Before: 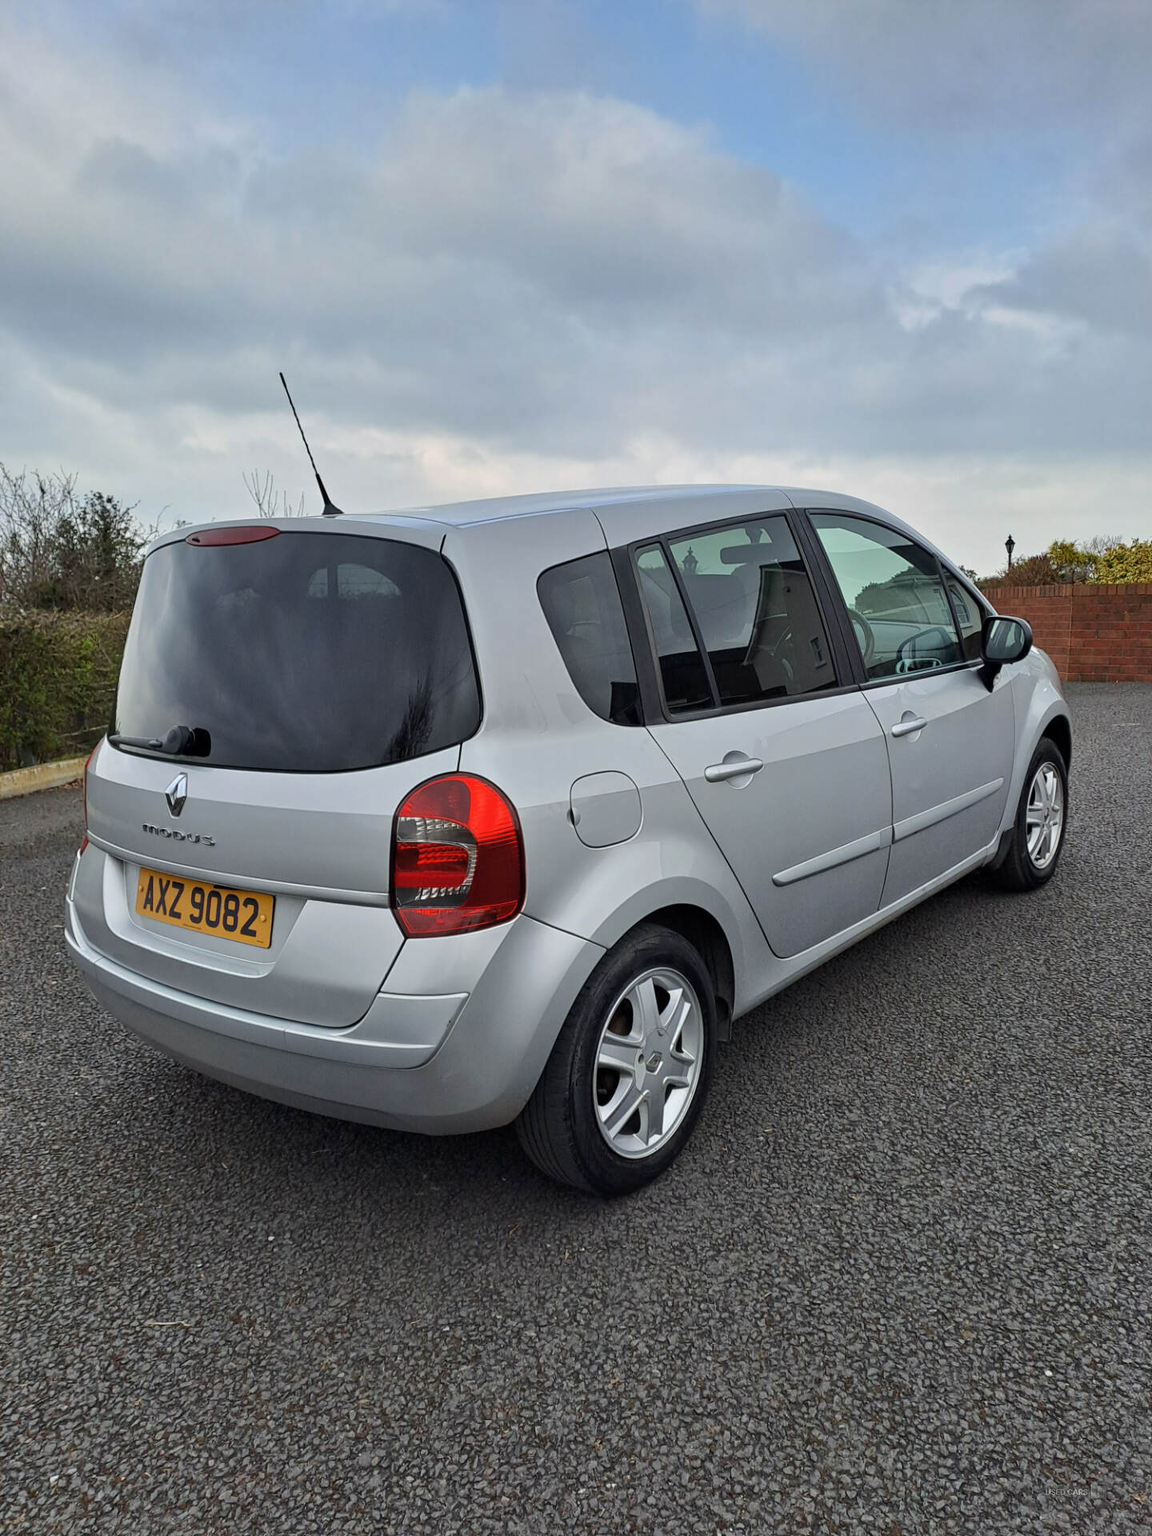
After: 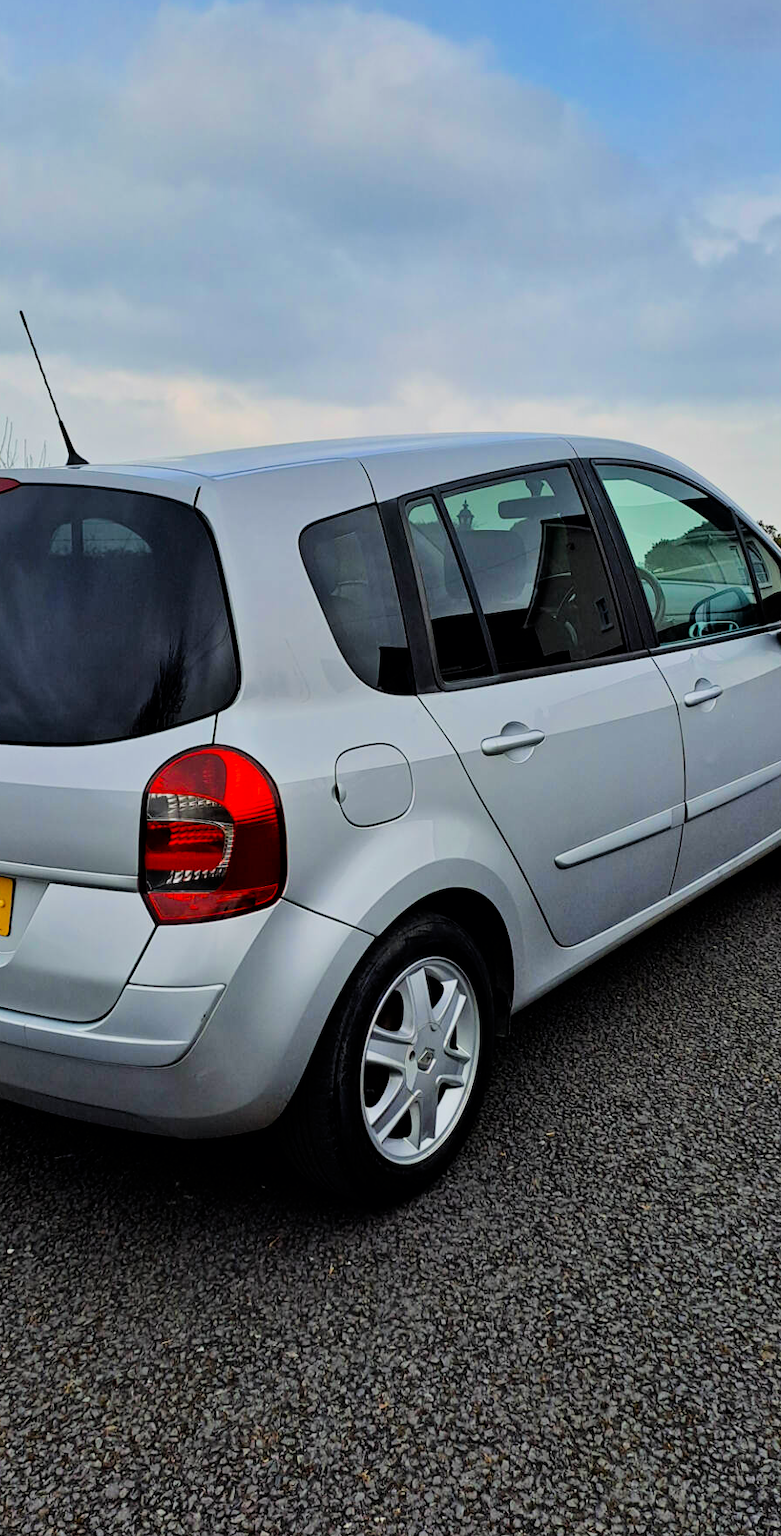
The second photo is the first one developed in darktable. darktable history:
velvia: strength 51.6%, mid-tones bias 0.508
crop and rotate: left 22.743%, top 5.641%, right 14.801%, bottom 2.271%
filmic rgb: black relative exposure -5.15 EV, white relative exposure 3.98 EV, threshold 5.94 EV, hardness 2.89, contrast 1.297, enable highlight reconstruction true
